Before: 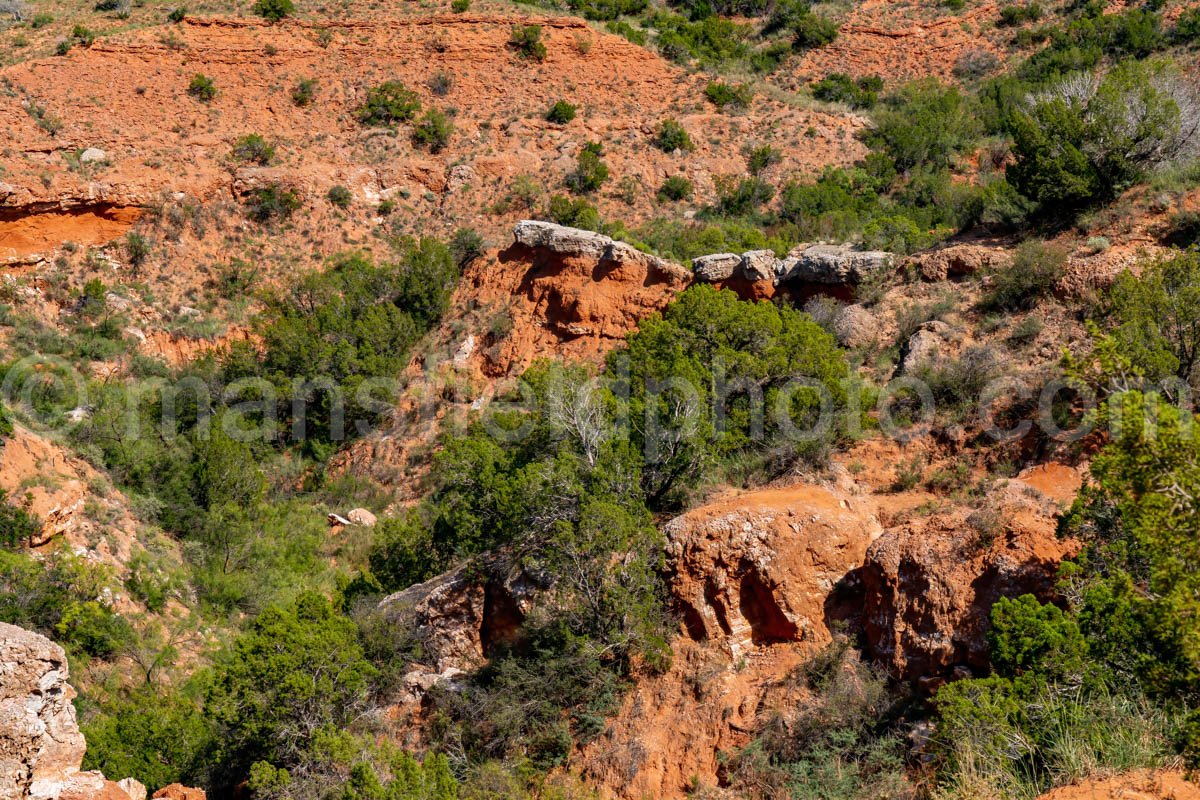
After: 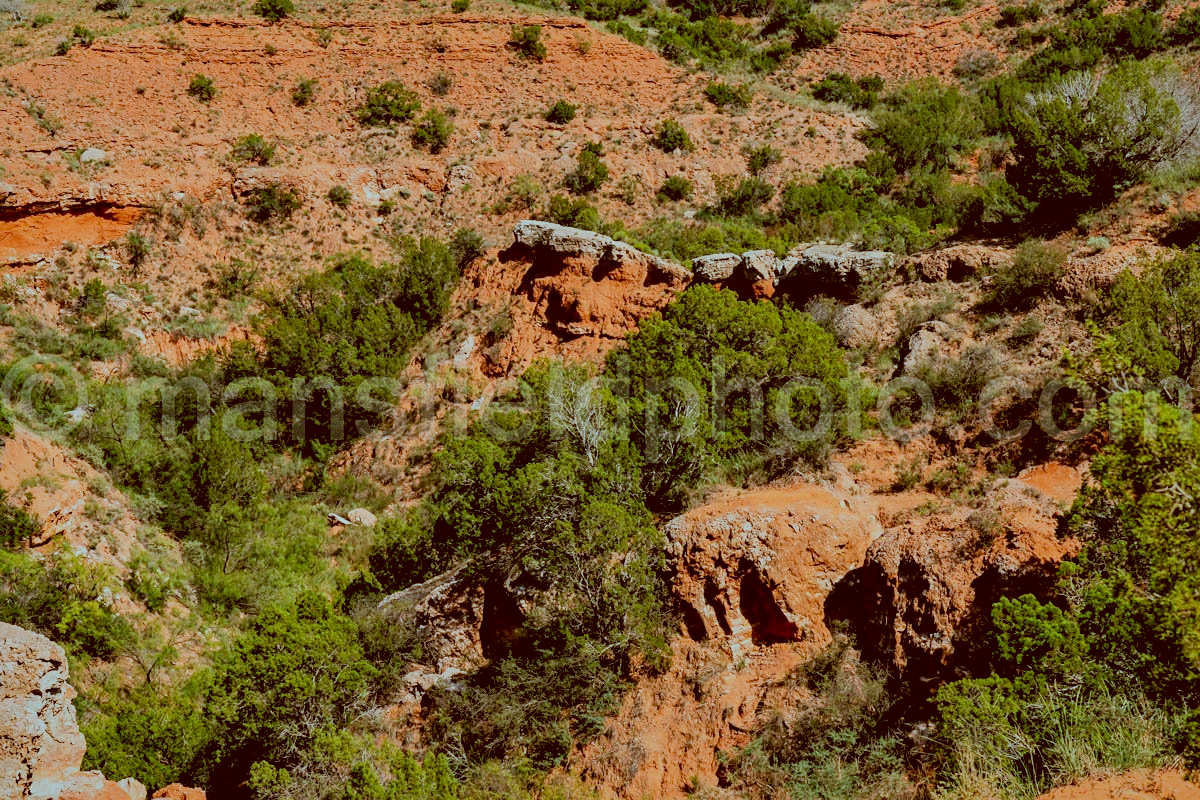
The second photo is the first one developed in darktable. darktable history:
sharpen: amount 0.213
filmic rgb: middle gray luminance 28.82%, black relative exposure -10.37 EV, white relative exposure 5.5 EV, target black luminance 0%, hardness 3.97, latitude 1.3%, contrast 1.125, highlights saturation mix 4.48%, shadows ↔ highlights balance 14.66%
color correction: highlights a* -13.87, highlights b* -16.51, shadows a* 10.76, shadows b* 30.1
shadows and highlights: shadows 39.68, highlights -59.68
